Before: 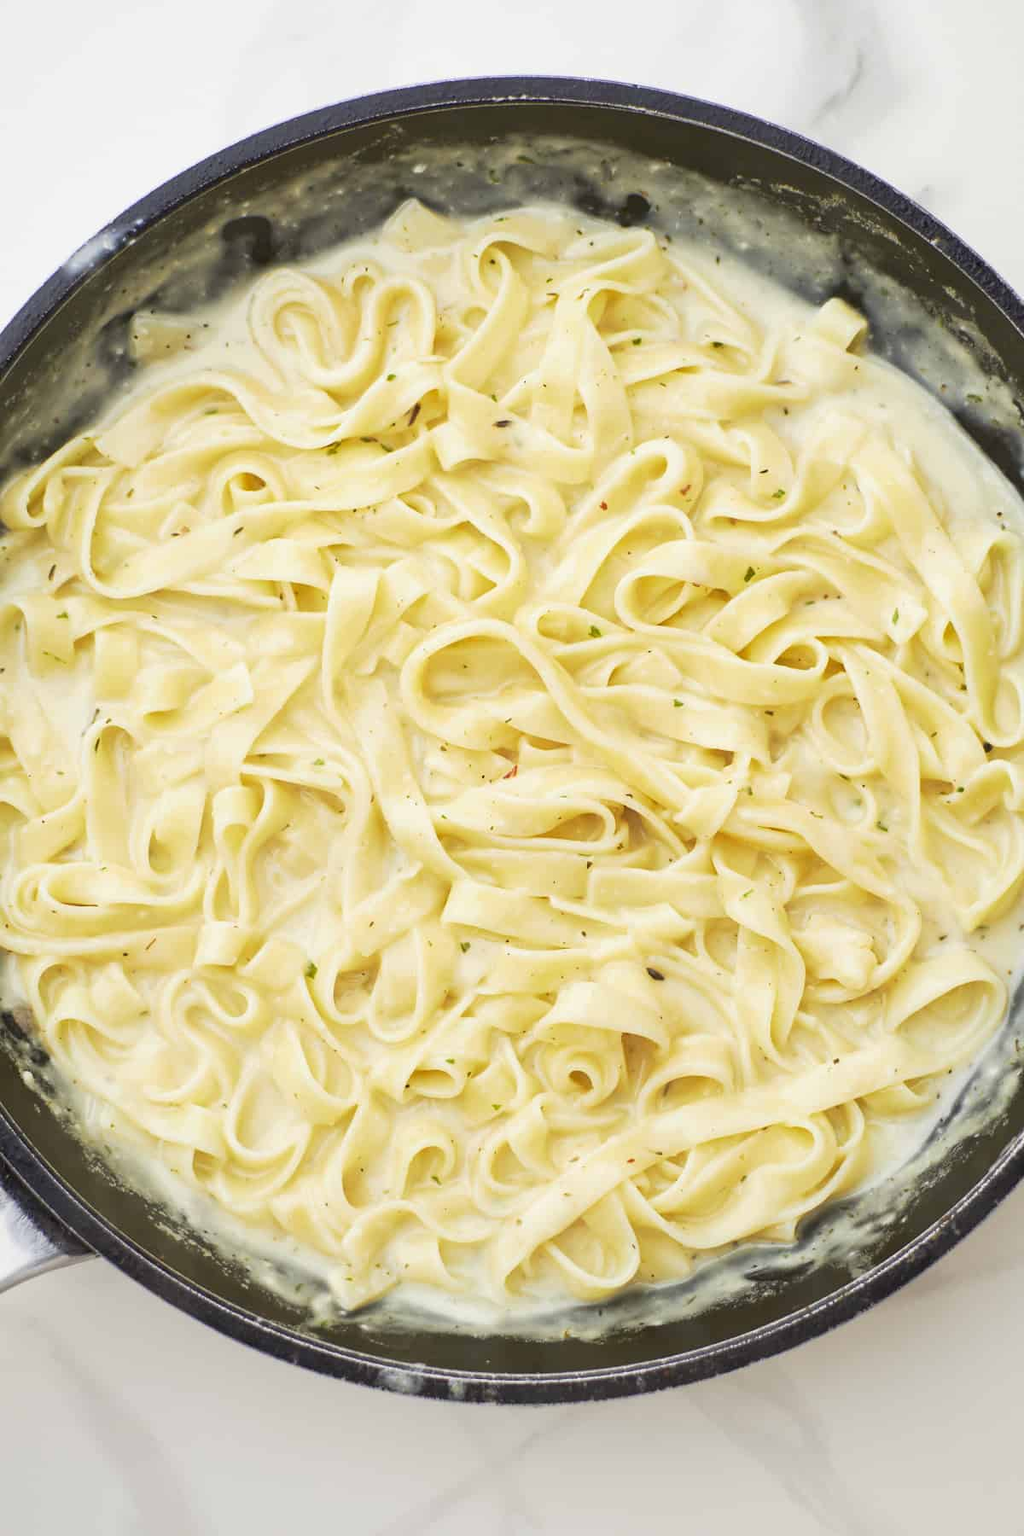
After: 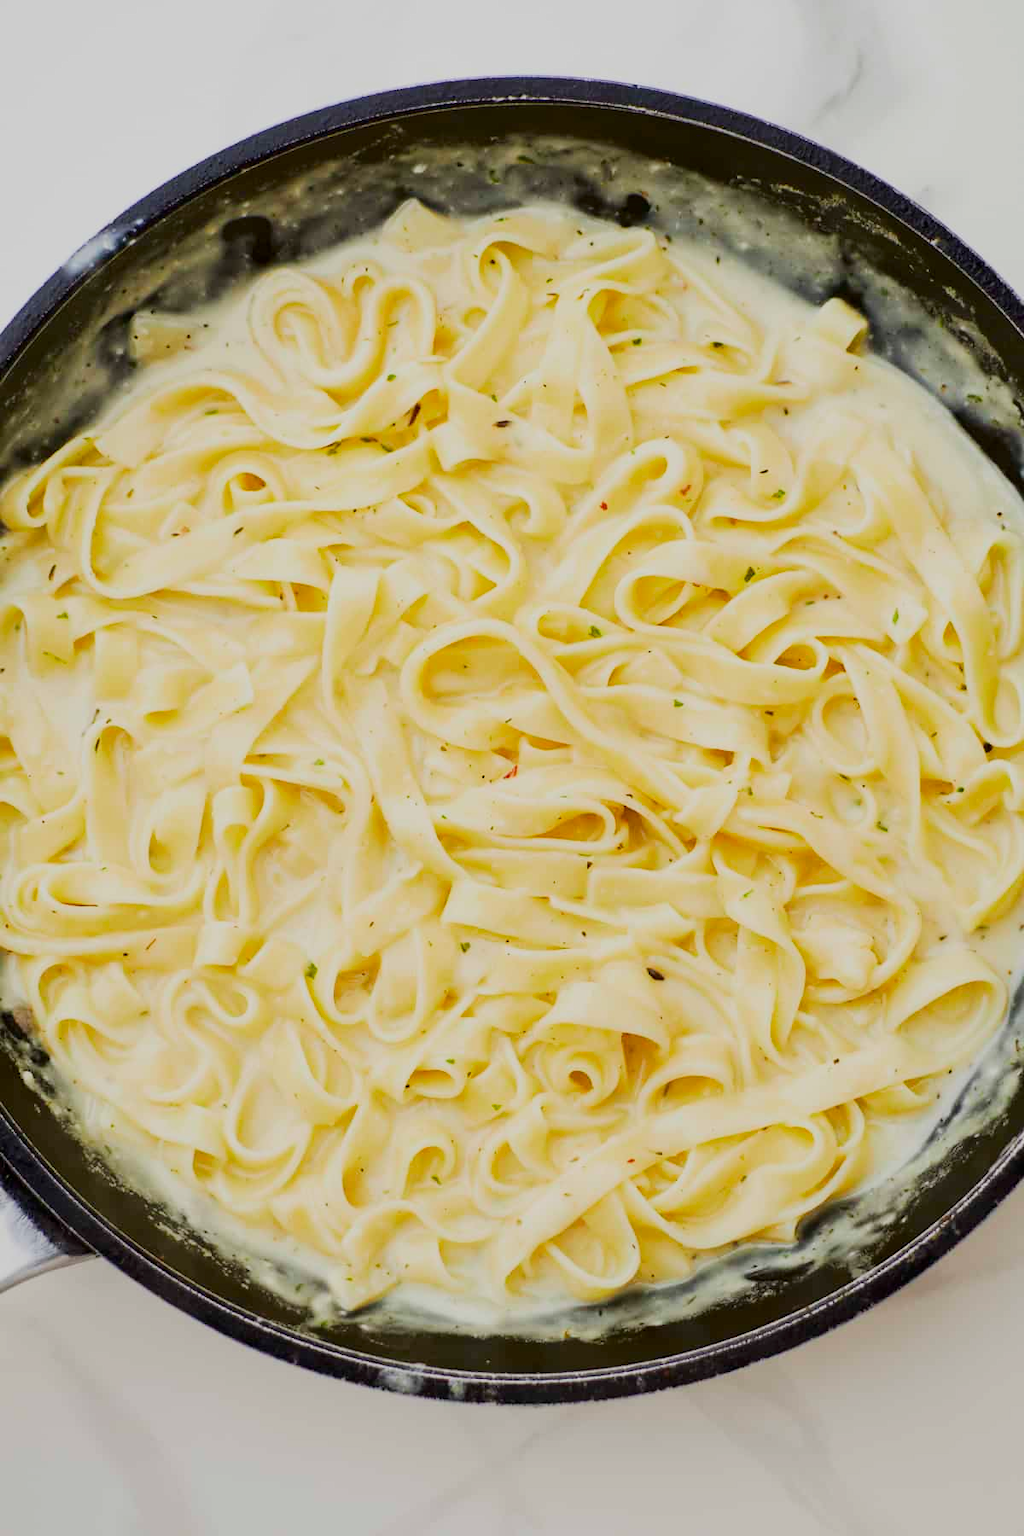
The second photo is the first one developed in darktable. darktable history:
contrast brightness saturation: contrast 0.12, brightness -0.12, saturation 0.2
filmic rgb: black relative exposure -7.65 EV, white relative exposure 4.56 EV, hardness 3.61, contrast 1.05
